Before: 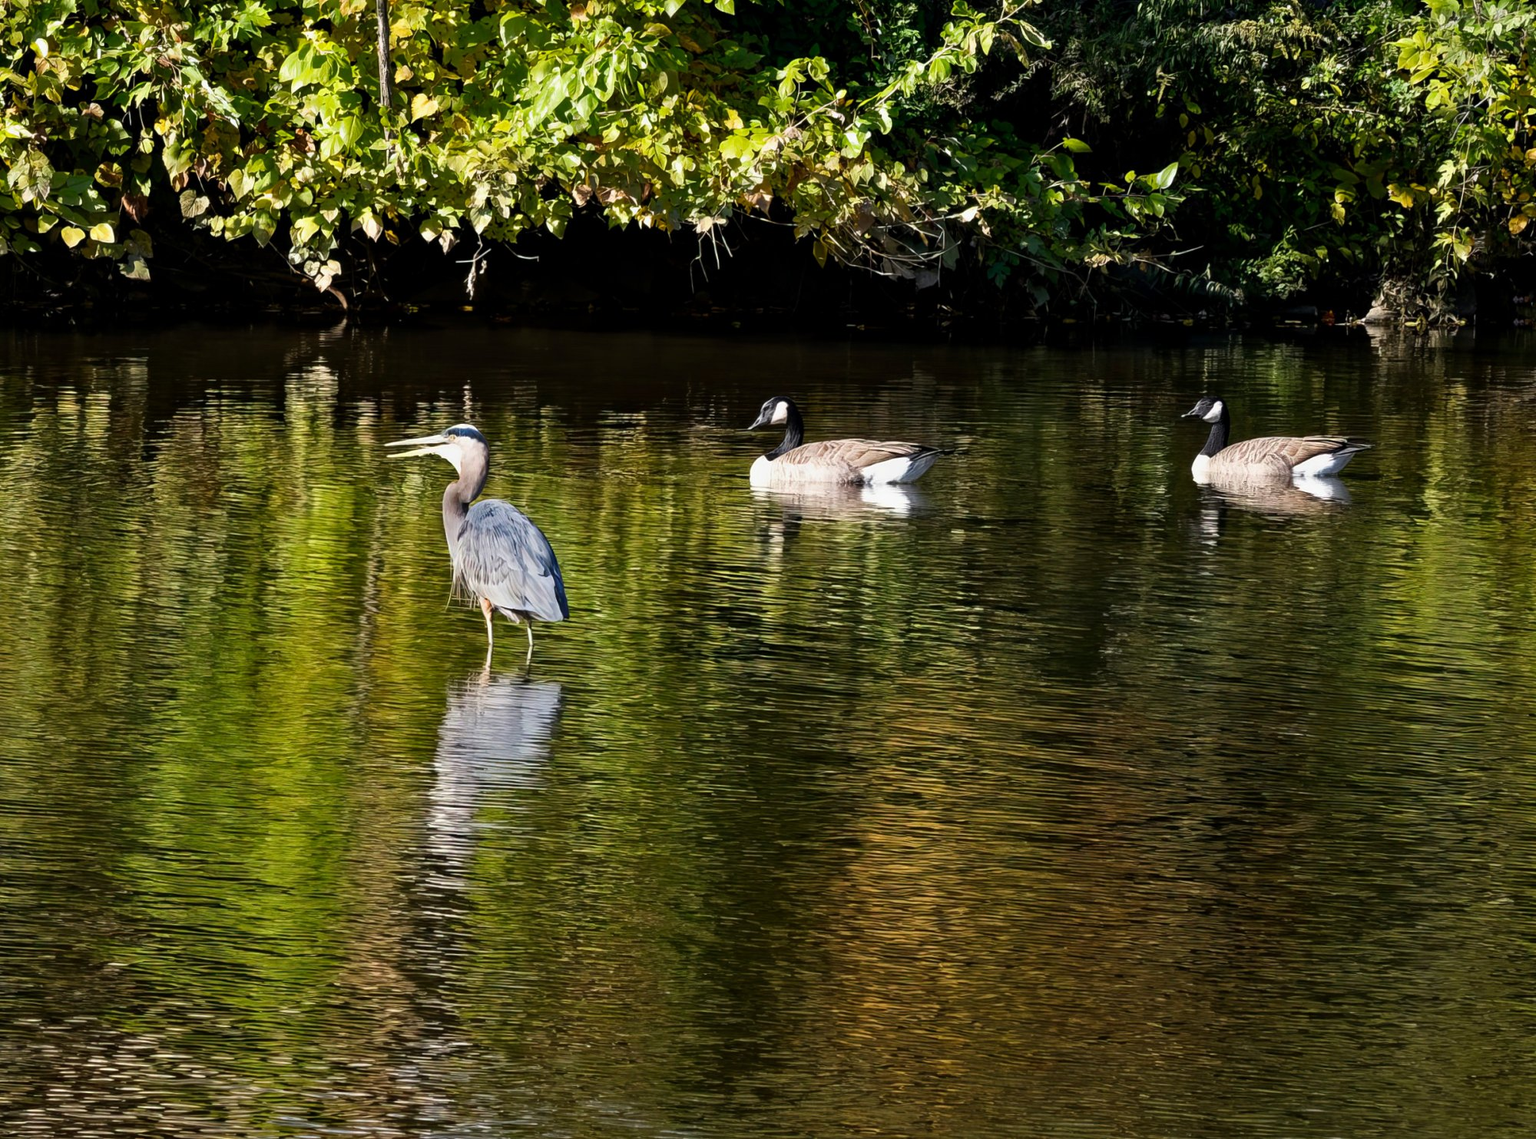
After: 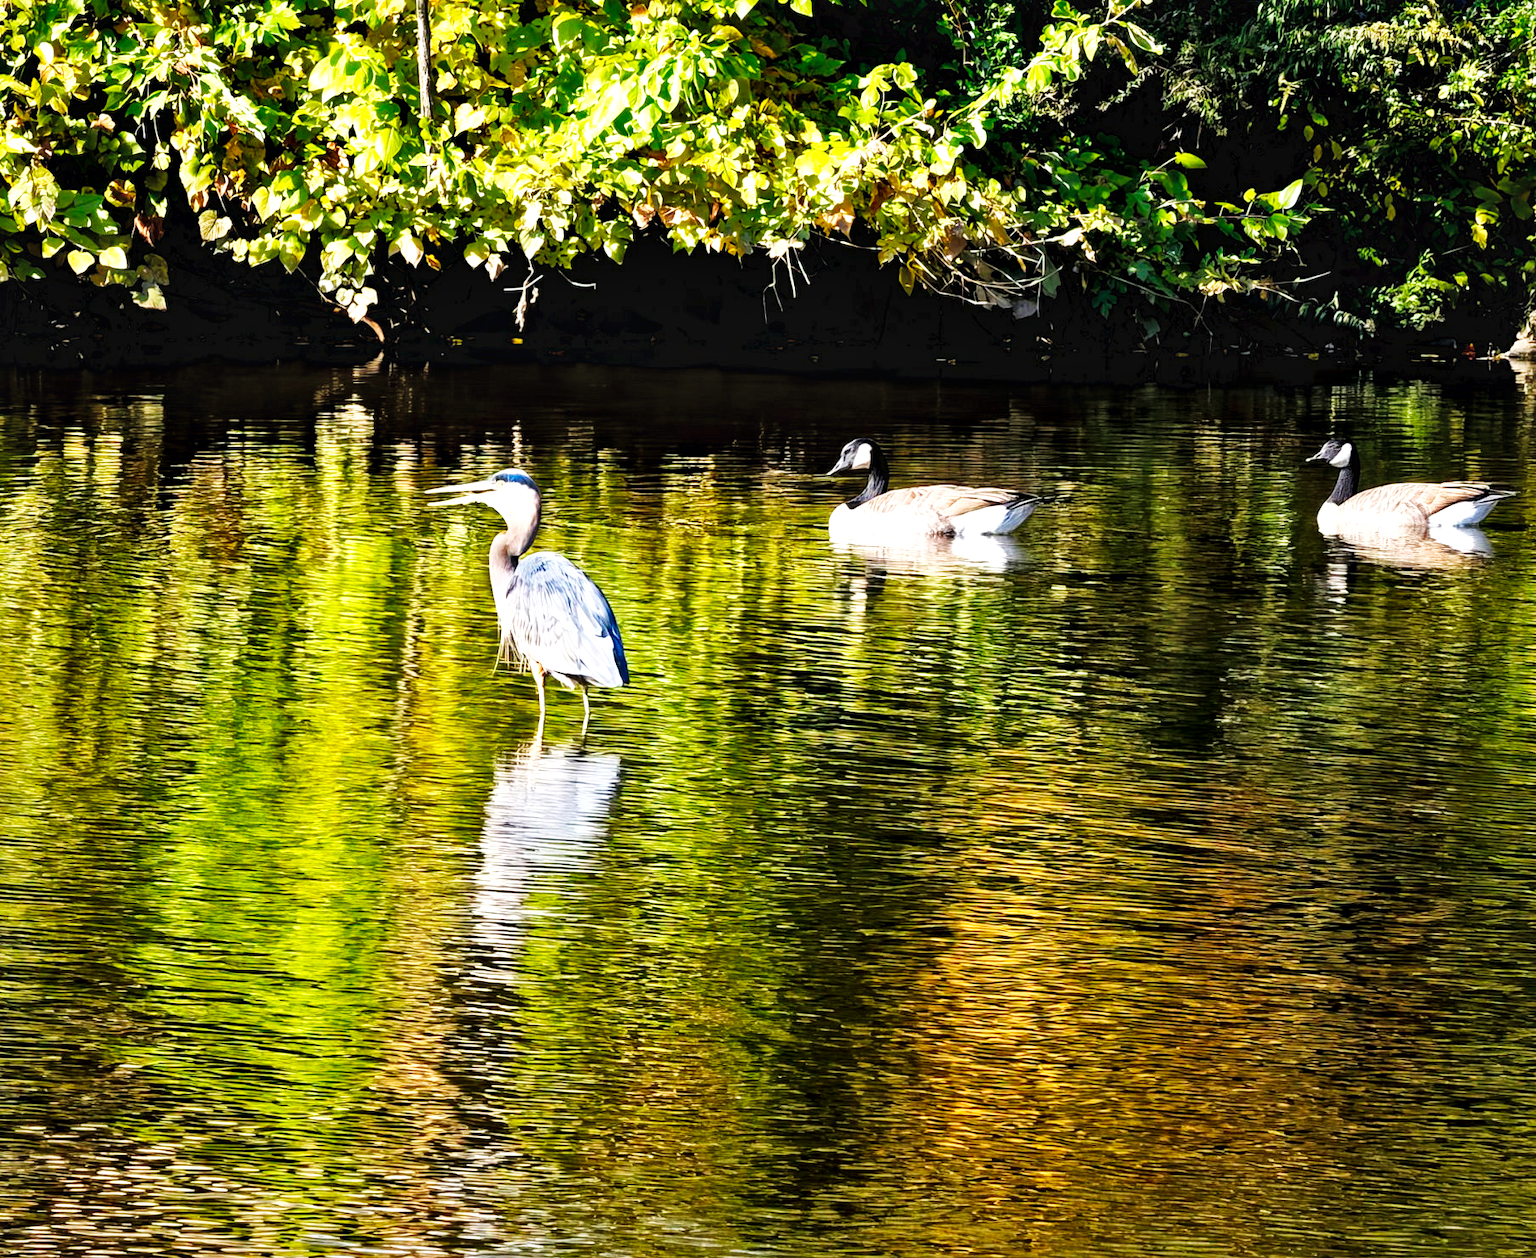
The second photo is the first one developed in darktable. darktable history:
base curve: curves: ch0 [(0, 0.003) (0.001, 0.002) (0.006, 0.004) (0.02, 0.022) (0.048, 0.086) (0.094, 0.234) (0.162, 0.431) (0.258, 0.629) (0.385, 0.8) (0.548, 0.918) (0.751, 0.988) (1, 1)], preserve colors none
local contrast: mode bilateral grid, contrast 25, coarseness 47, detail 151%, midtone range 0.2
contrast brightness saturation: brightness 0.087, saturation 0.191
crop: right 9.518%, bottom 0.018%
